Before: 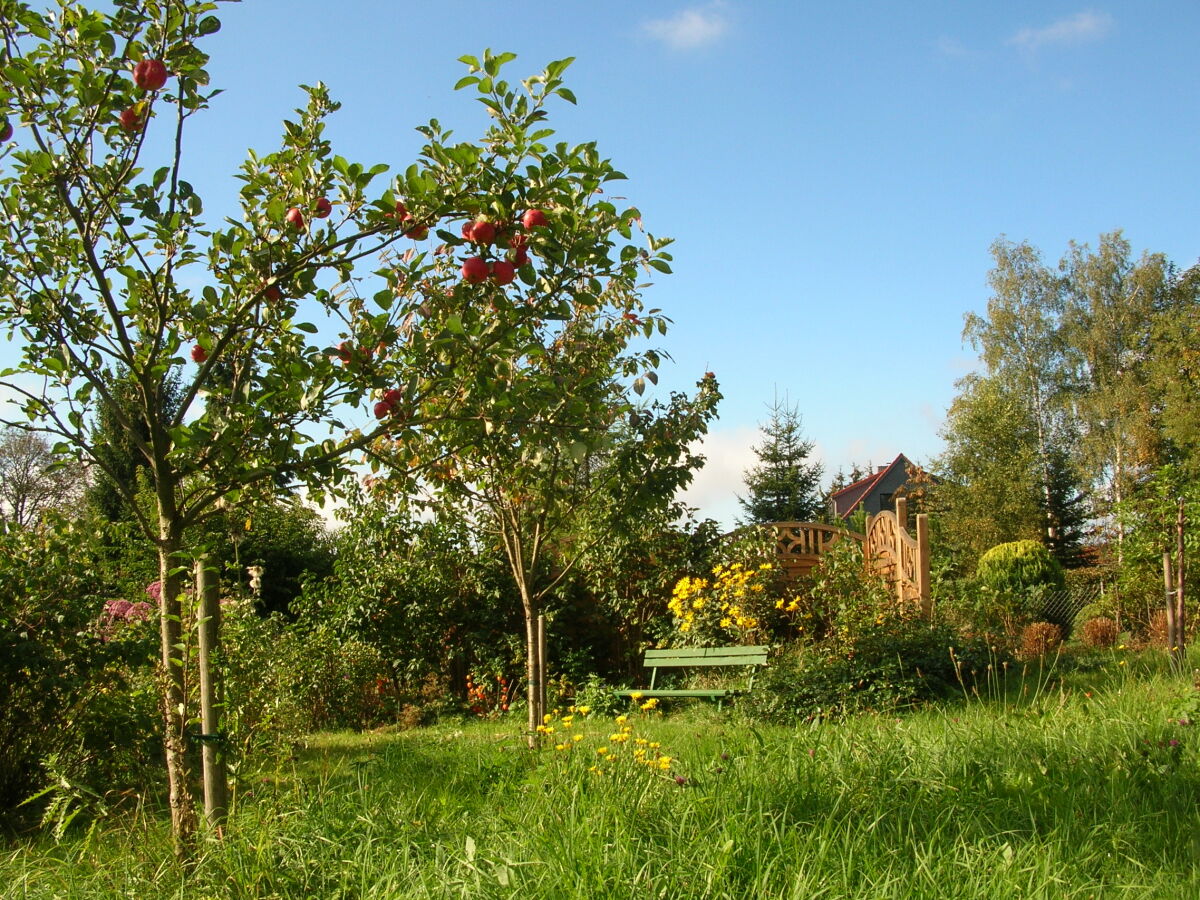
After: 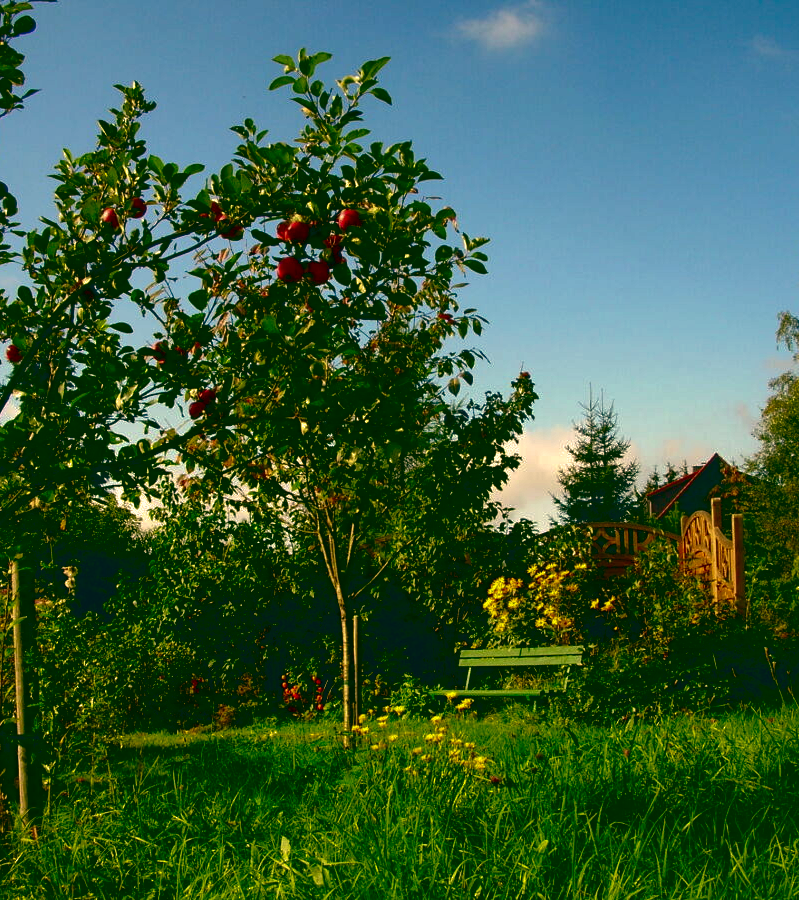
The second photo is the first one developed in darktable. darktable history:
color balance: lift [1.005, 0.99, 1.007, 1.01], gamma [1, 0.979, 1.011, 1.021], gain [0.923, 1.098, 1.025, 0.902], input saturation 90.45%, contrast 7.73%, output saturation 105.91%
color correction: highlights a* 0.816, highlights b* 2.78, saturation 1.1
shadows and highlights: on, module defaults
contrast brightness saturation: contrast 0.09, brightness -0.59, saturation 0.17
crop: left 15.419%, right 17.914%
